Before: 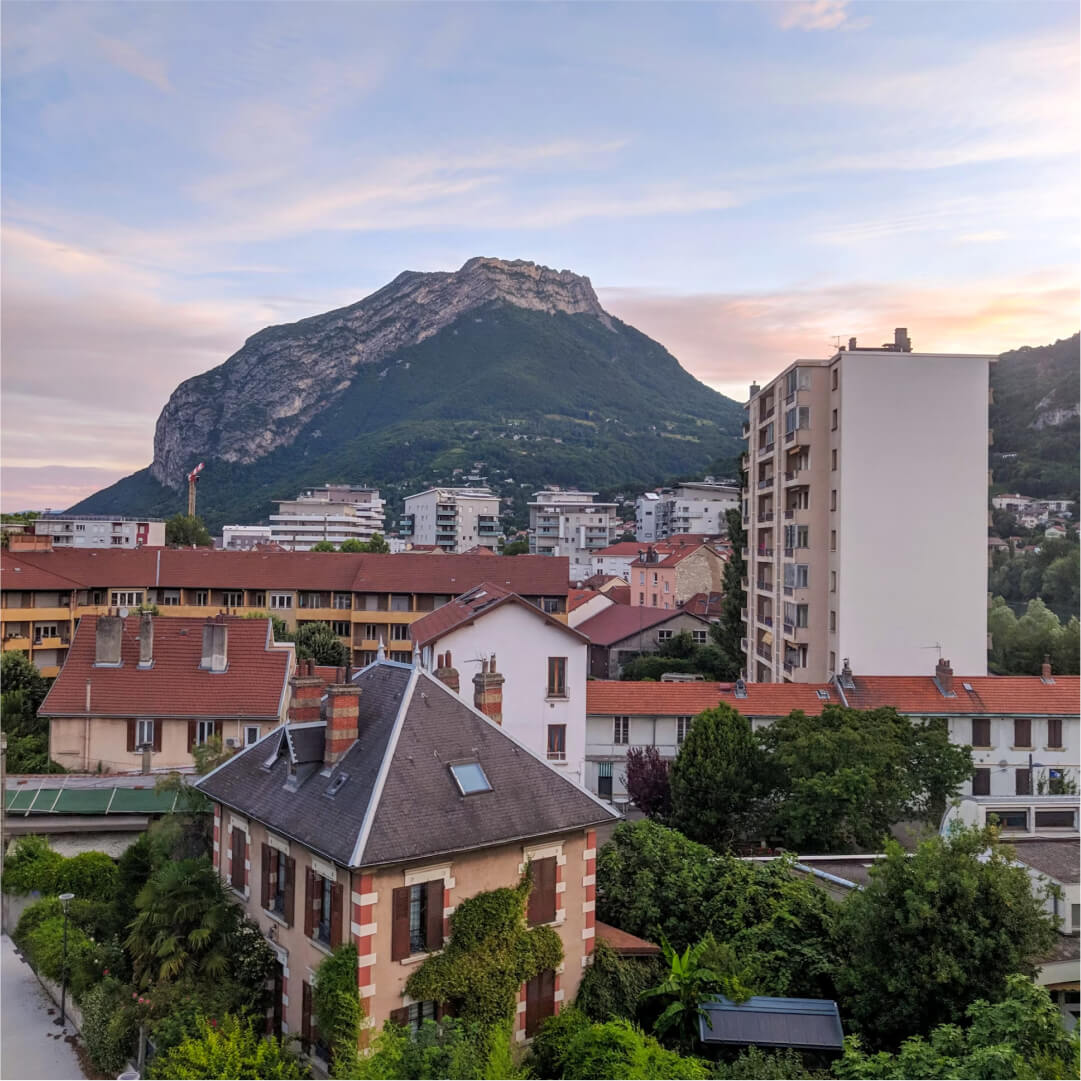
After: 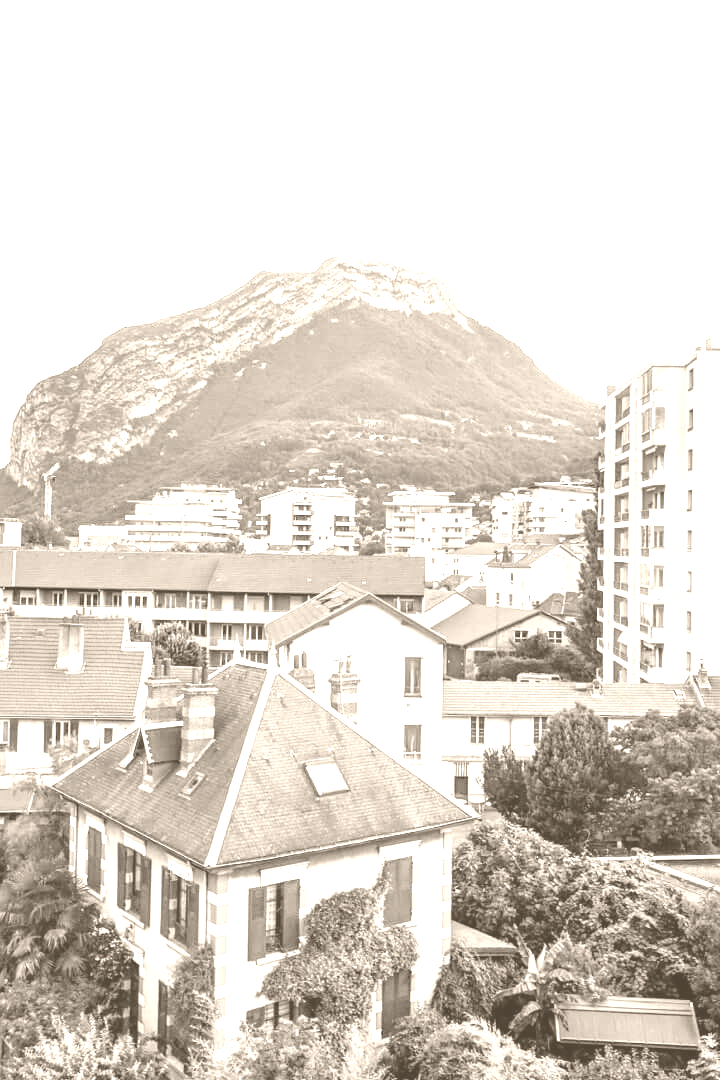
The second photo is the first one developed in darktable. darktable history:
exposure: exposure 0.375 EV, compensate highlight preservation false
tone curve: curves: ch0 [(0, 0) (0.822, 0.825) (0.994, 0.955)]; ch1 [(0, 0) (0.226, 0.261) (0.383, 0.397) (0.46, 0.46) (0.498, 0.479) (0.524, 0.523) (0.578, 0.575) (1, 1)]; ch2 [(0, 0) (0.438, 0.456) (0.5, 0.498) (0.547, 0.515) (0.597, 0.58) (0.629, 0.603) (1, 1)], color space Lab, independent channels, preserve colors none
crop and rotate: left 13.409%, right 19.924%
white balance: red 0.98, blue 1.034
base curve: curves: ch0 [(0, 0) (0.495, 0.917) (1, 1)], preserve colors none
colorize: hue 34.49°, saturation 35.33%, source mix 100%, version 1
